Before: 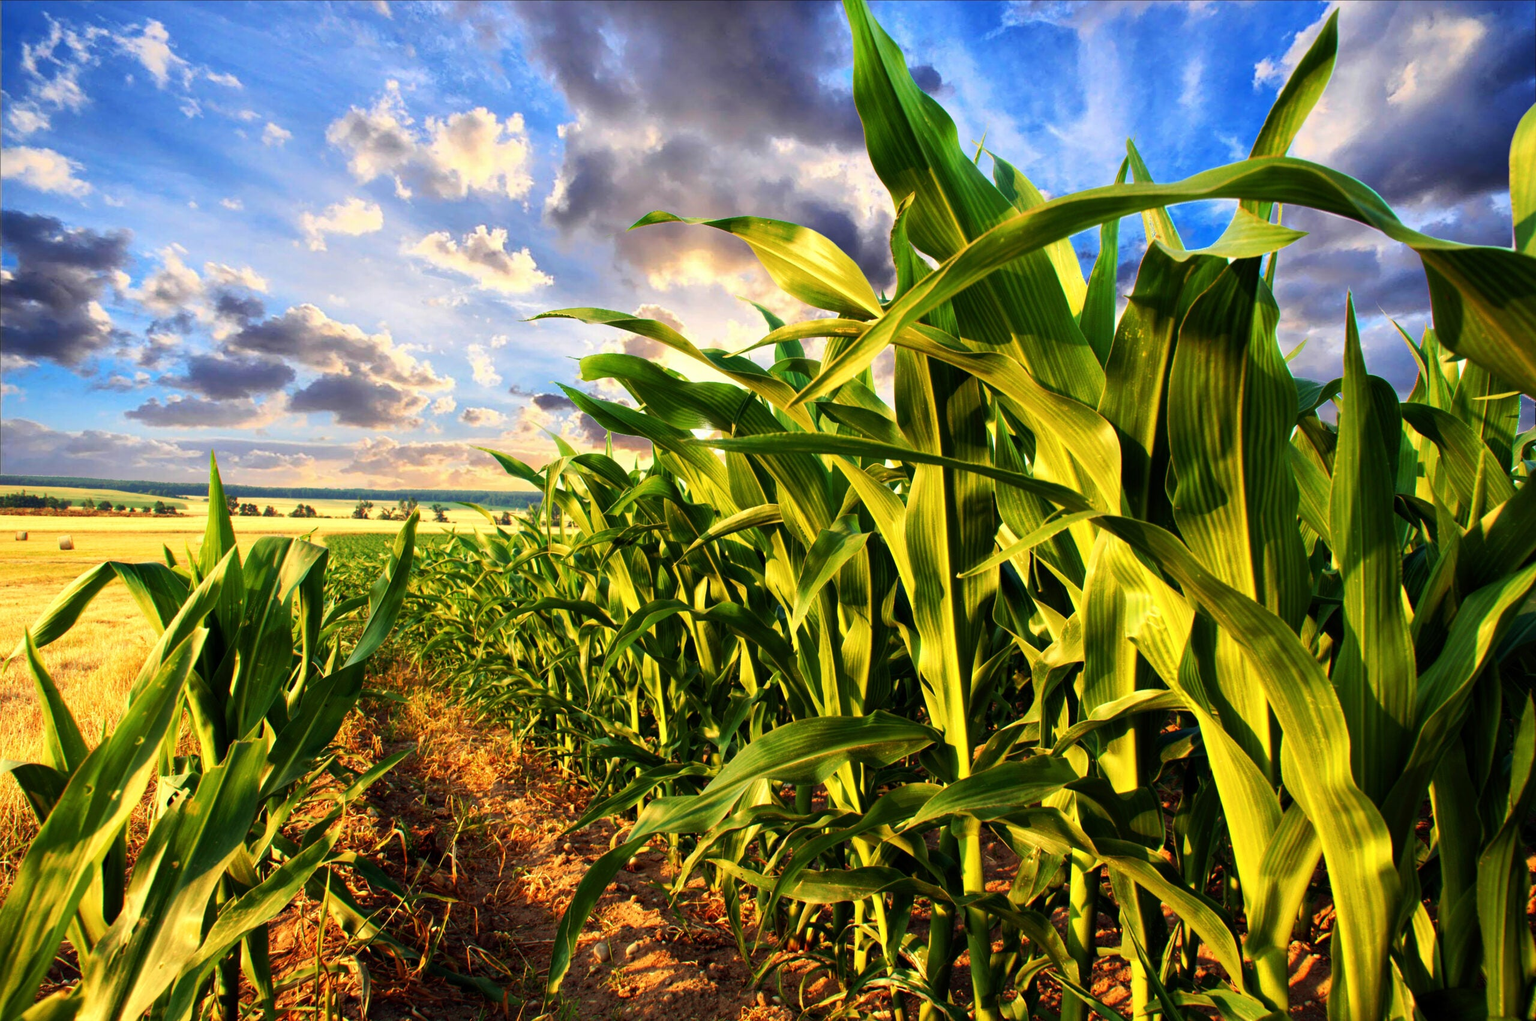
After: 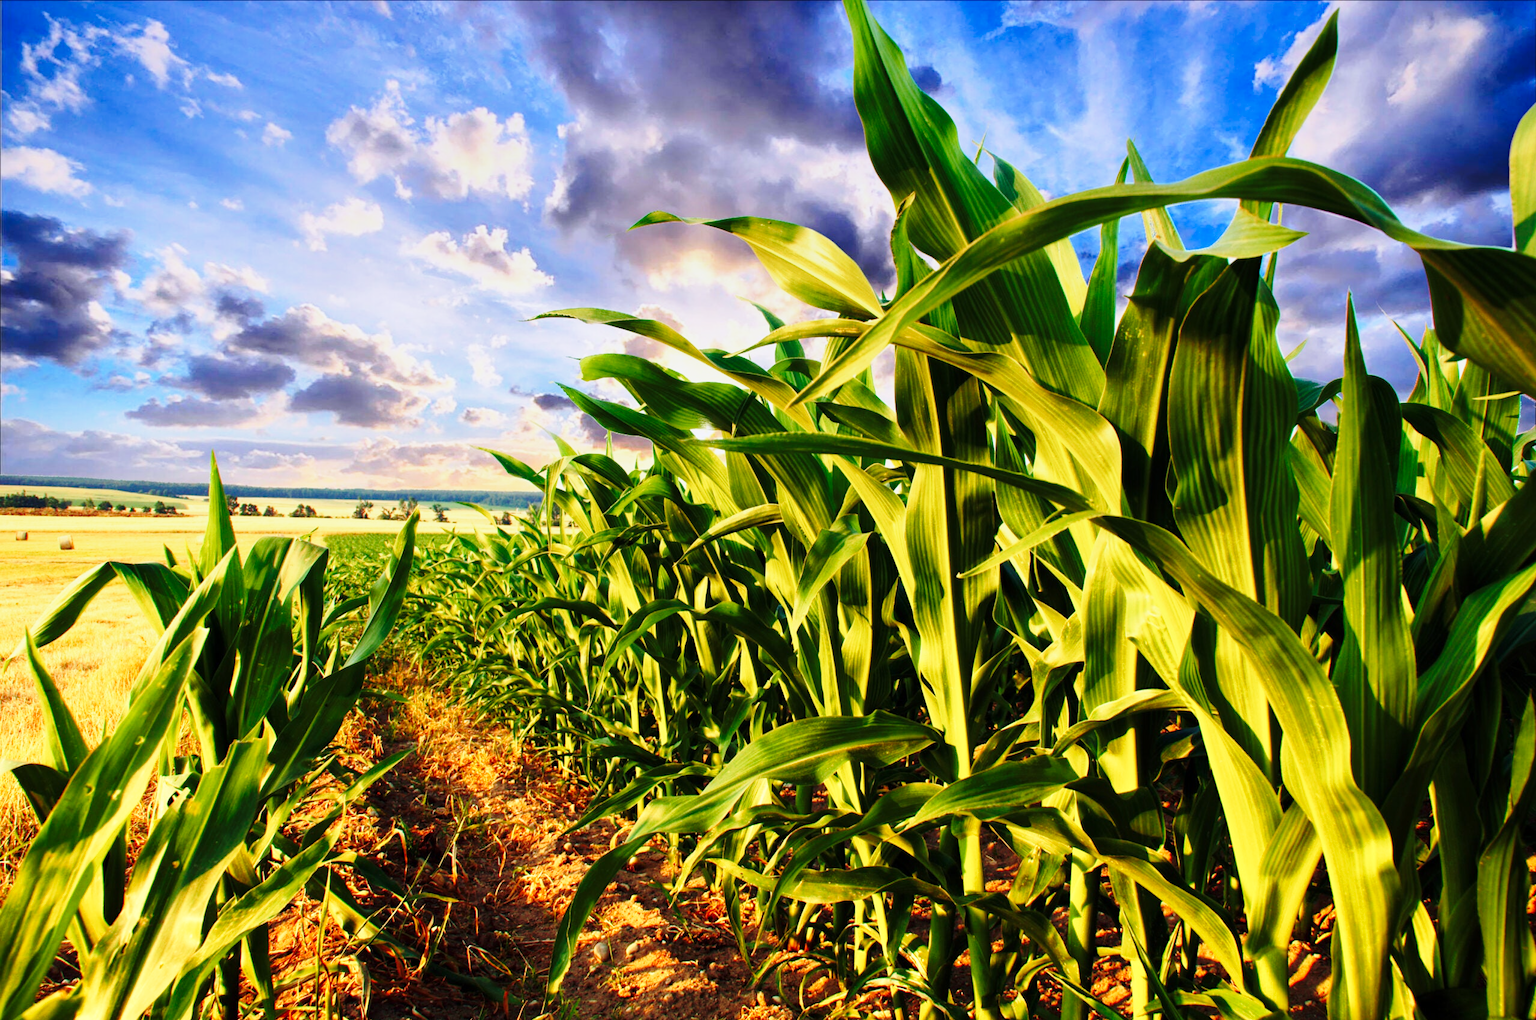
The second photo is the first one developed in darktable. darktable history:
graduated density: hue 238.83°, saturation 50%
base curve: curves: ch0 [(0, 0) (0.028, 0.03) (0.121, 0.232) (0.46, 0.748) (0.859, 0.968) (1, 1)], preserve colors none
